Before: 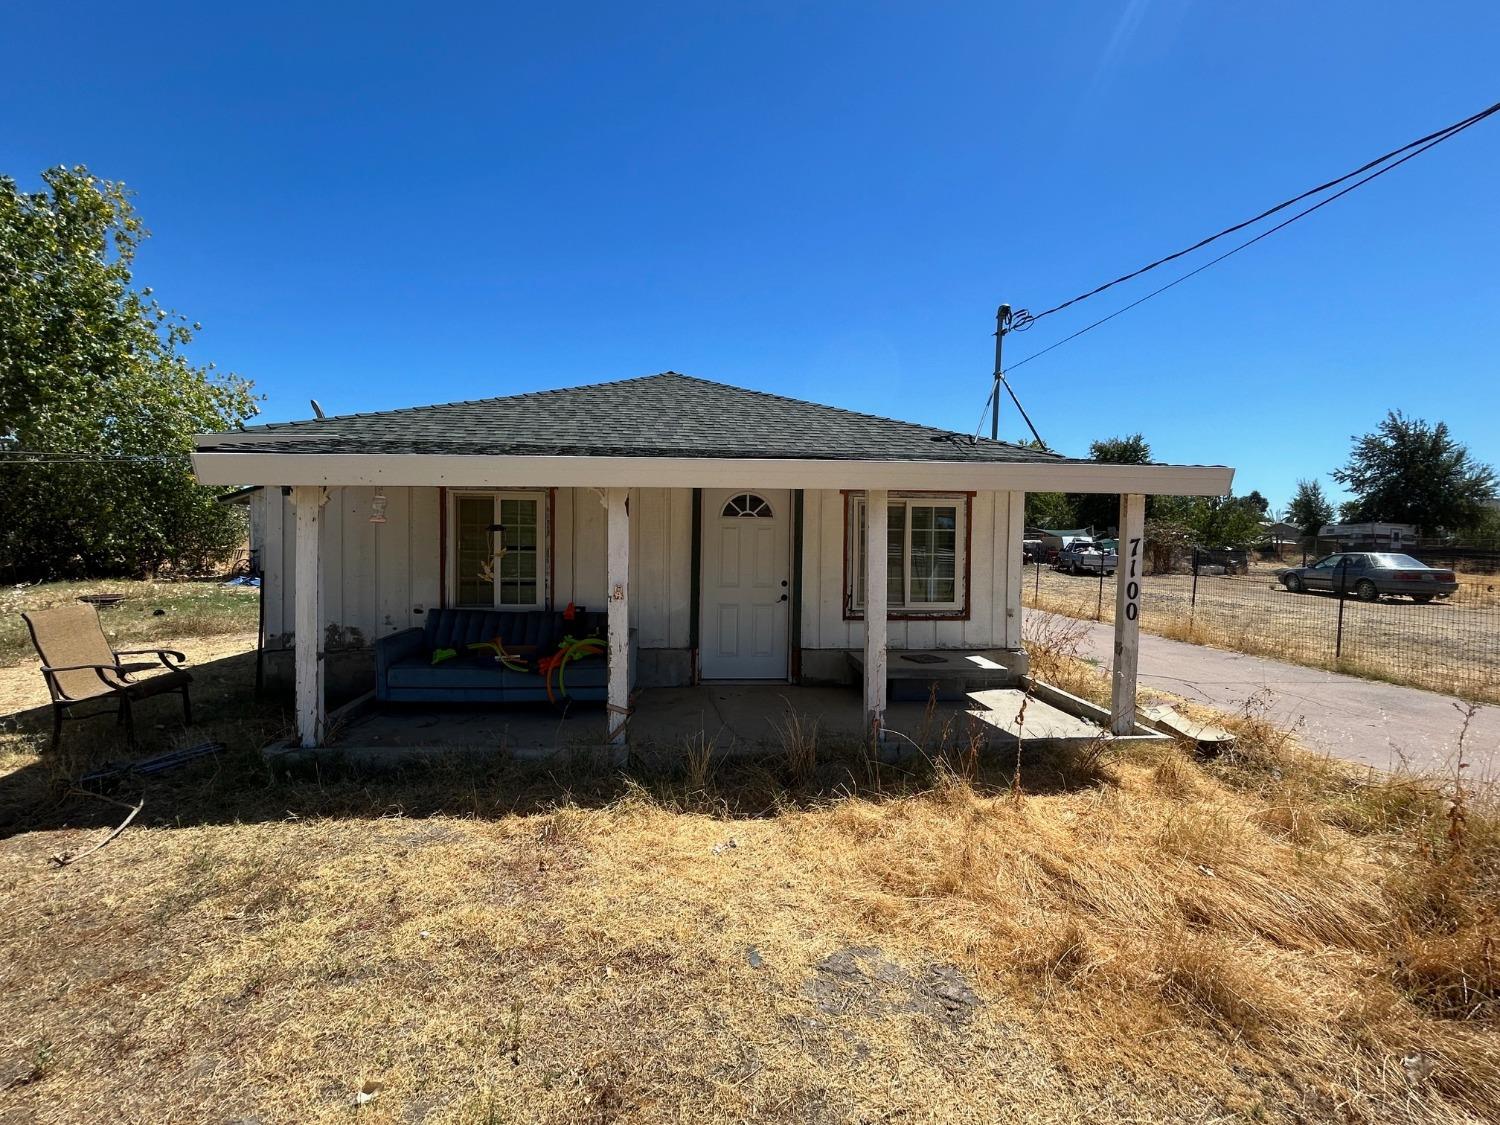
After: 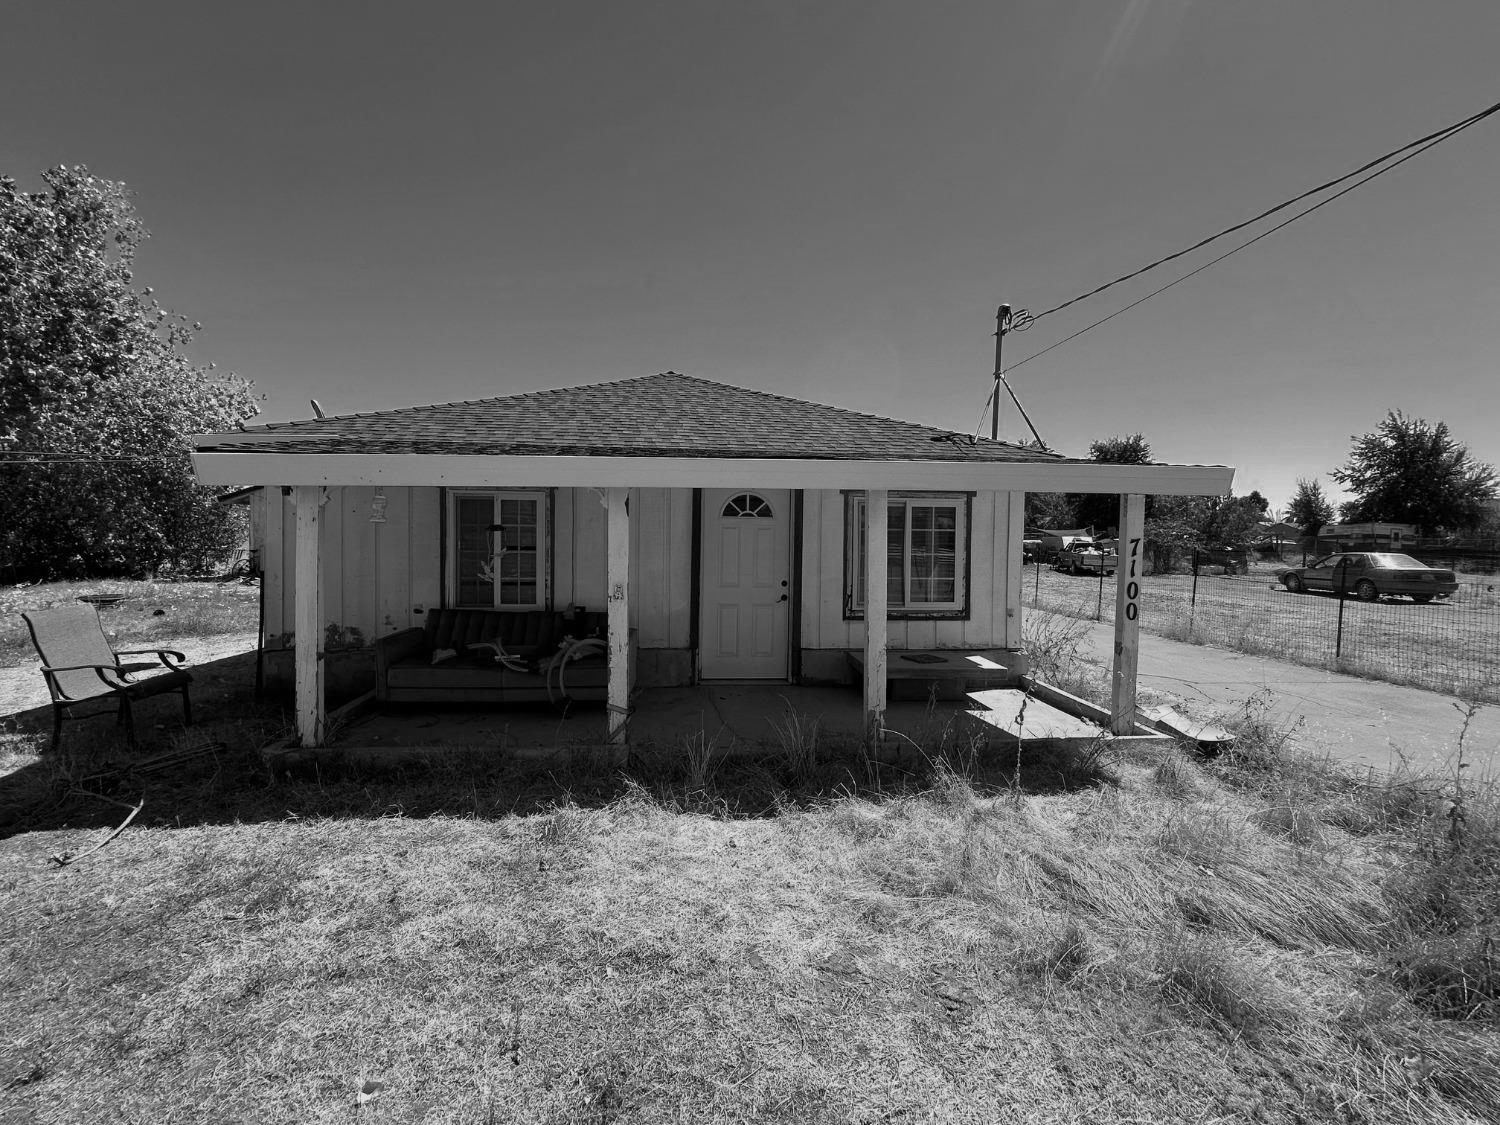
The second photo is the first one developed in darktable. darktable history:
color zones: curves: ch0 [(0.002, 0.593) (0.143, 0.417) (0.285, 0.541) (0.455, 0.289) (0.608, 0.327) (0.727, 0.283) (0.869, 0.571) (1, 0.603)]; ch1 [(0, 0) (0.143, 0) (0.286, 0) (0.429, 0) (0.571, 0) (0.714, 0) (0.857, 0)]
color correction: highlights a* 17.84, highlights b* 18.48
